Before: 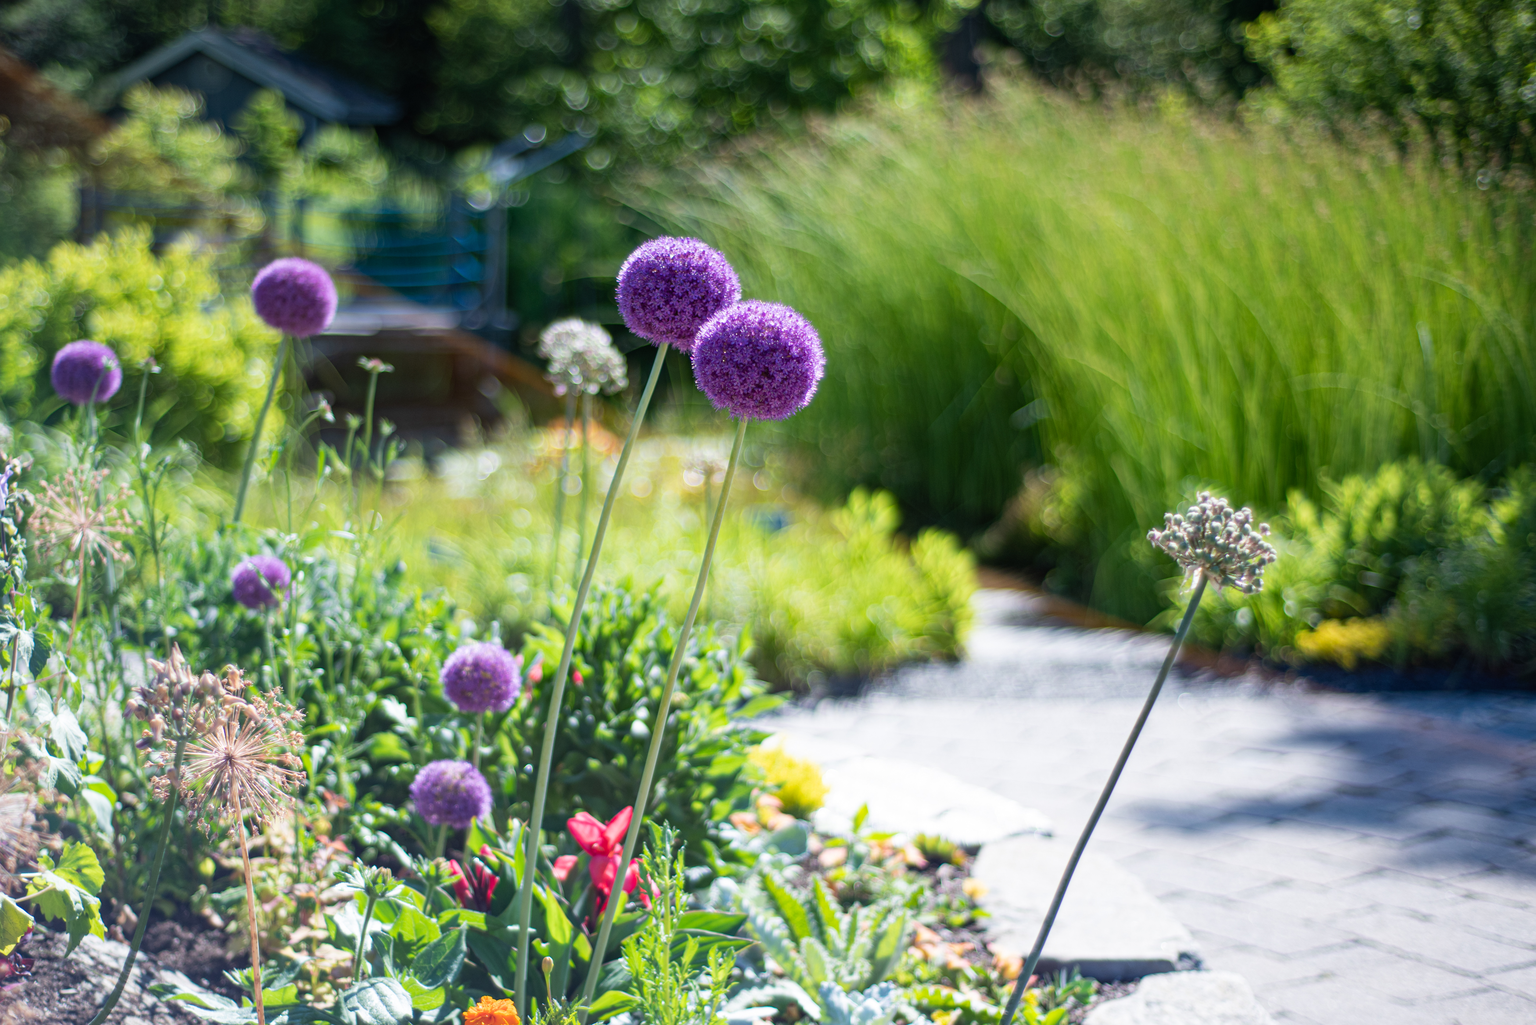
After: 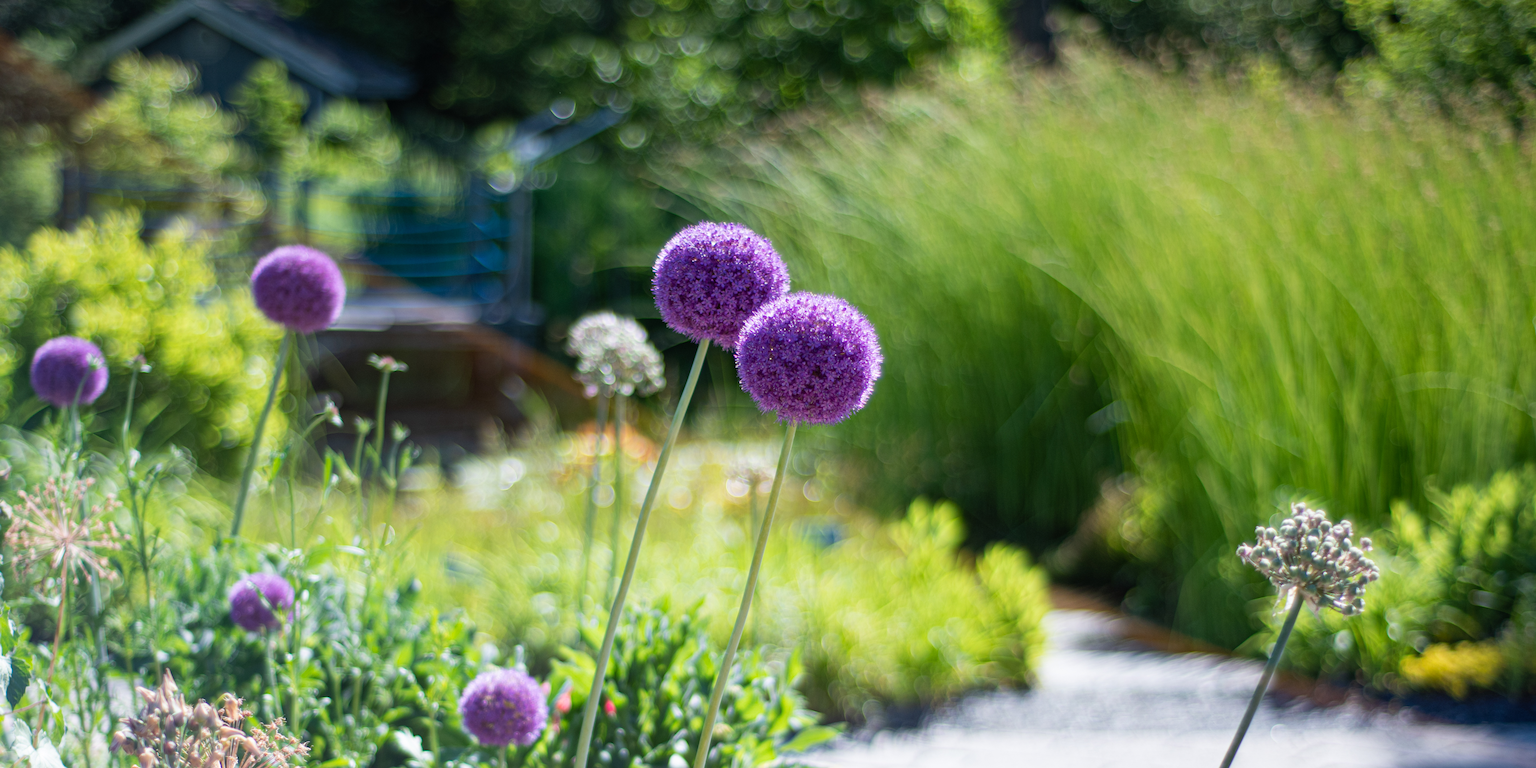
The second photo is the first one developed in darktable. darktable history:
crop: left 1.552%, top 3.448%, right 7.571%, bottom 28.413%
